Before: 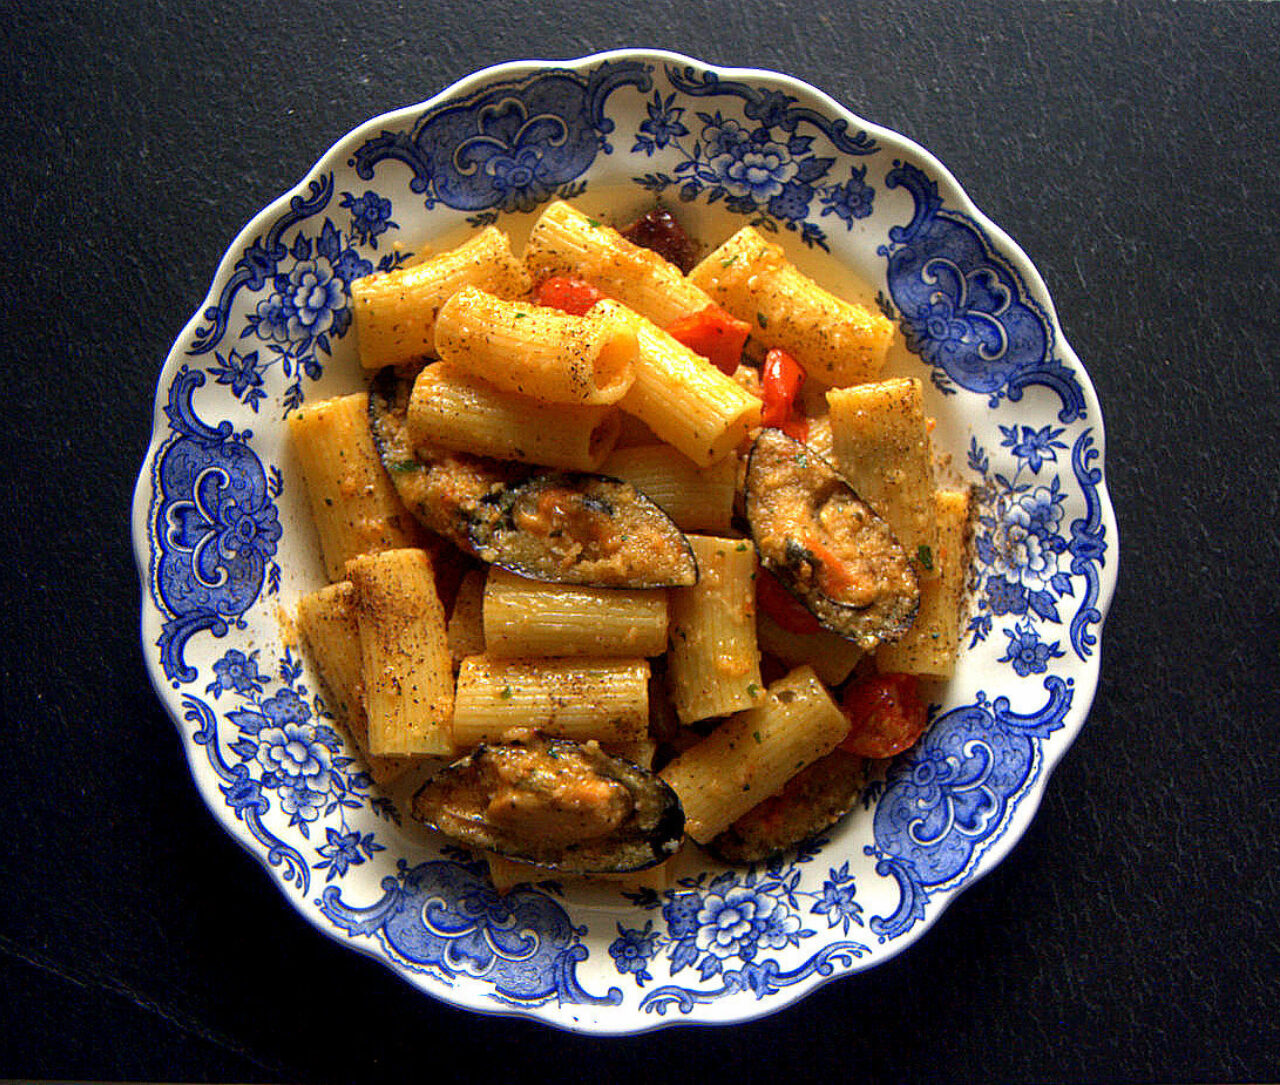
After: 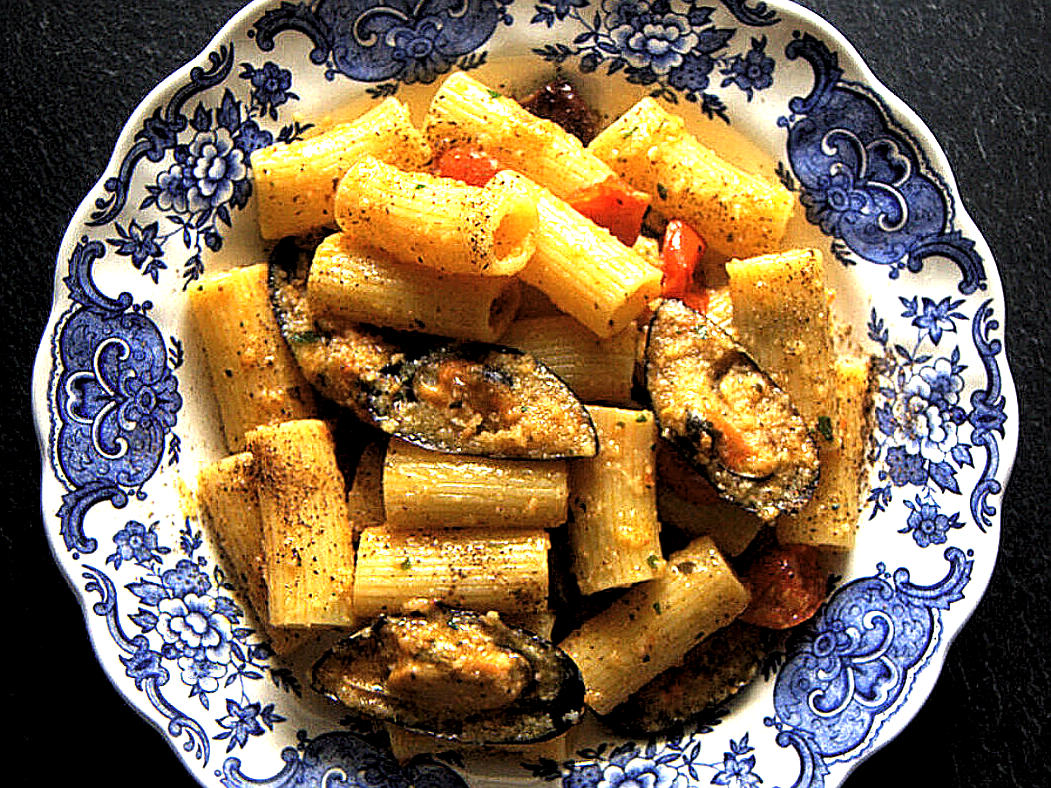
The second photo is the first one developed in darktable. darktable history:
vignetting: fall-off radius 62.87%, unbound false
levels: levels [0.116, 0.574, 1]
exposure: exposure 1 EV, compensate highlight preservation false
crop: left 7.864%, top 11.95%, right 9.961%, bottom 15.408%
sharpen: on, module defaults
local contrast: highlights 106%, shadows 101%, detail 120%, midtone range 0.2
